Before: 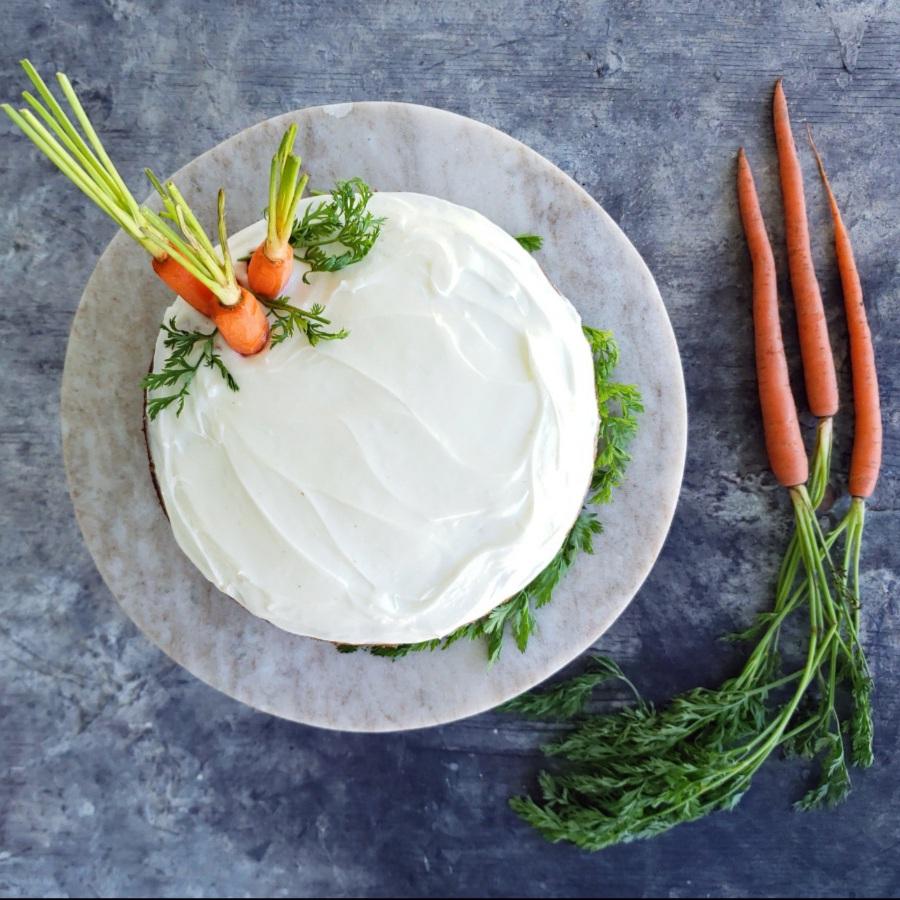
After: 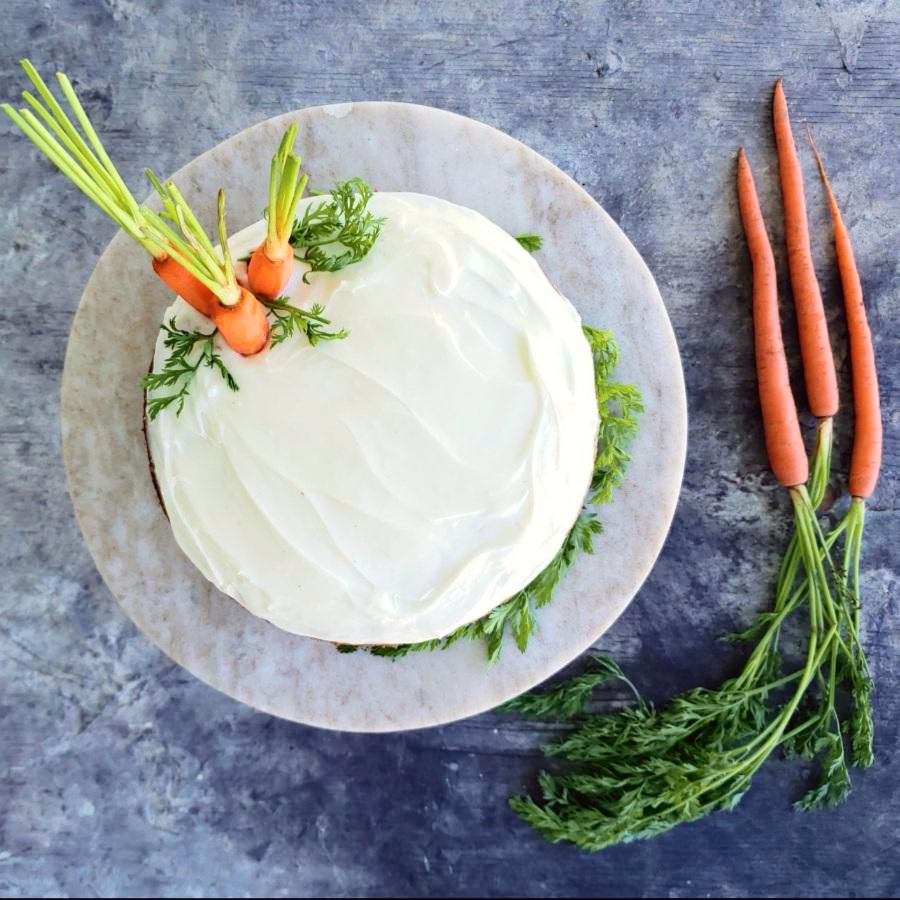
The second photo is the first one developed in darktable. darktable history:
tone curve: curves: ch0 [(0, 0.01) (0.052, 0.045) (0.136, 0.133) (0.29, 0.332) (0.453, 0.531) (0.676, 0.751) (0.89, 0.919) (1, 1)]; ch1 [(0, 0) (0.094, 0.081) (0.285, 0.299) (0.385, 0.403) (0.447, 0.429) (0.495, 0.496) (0.544, 0.552) (0.589, 0.612) (0.722, 0.728) (1, 1)]; ch2 [(0, 0) (0.257, 0.217) (0.43, 0.421) (0.498, 0.507) (0.531, 0.544) (0.56, 0.579) (0.625, 0.642) (1, 1)], color space Lab, independent channels, preserve colors none
